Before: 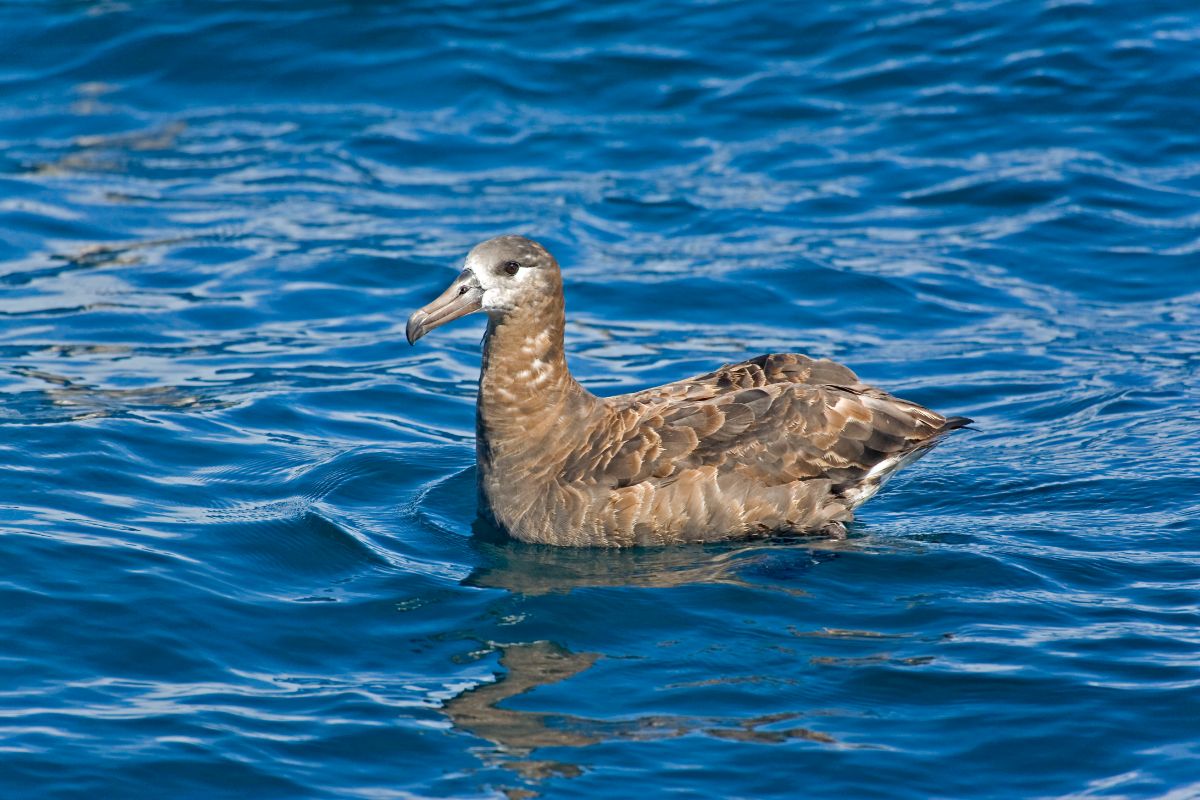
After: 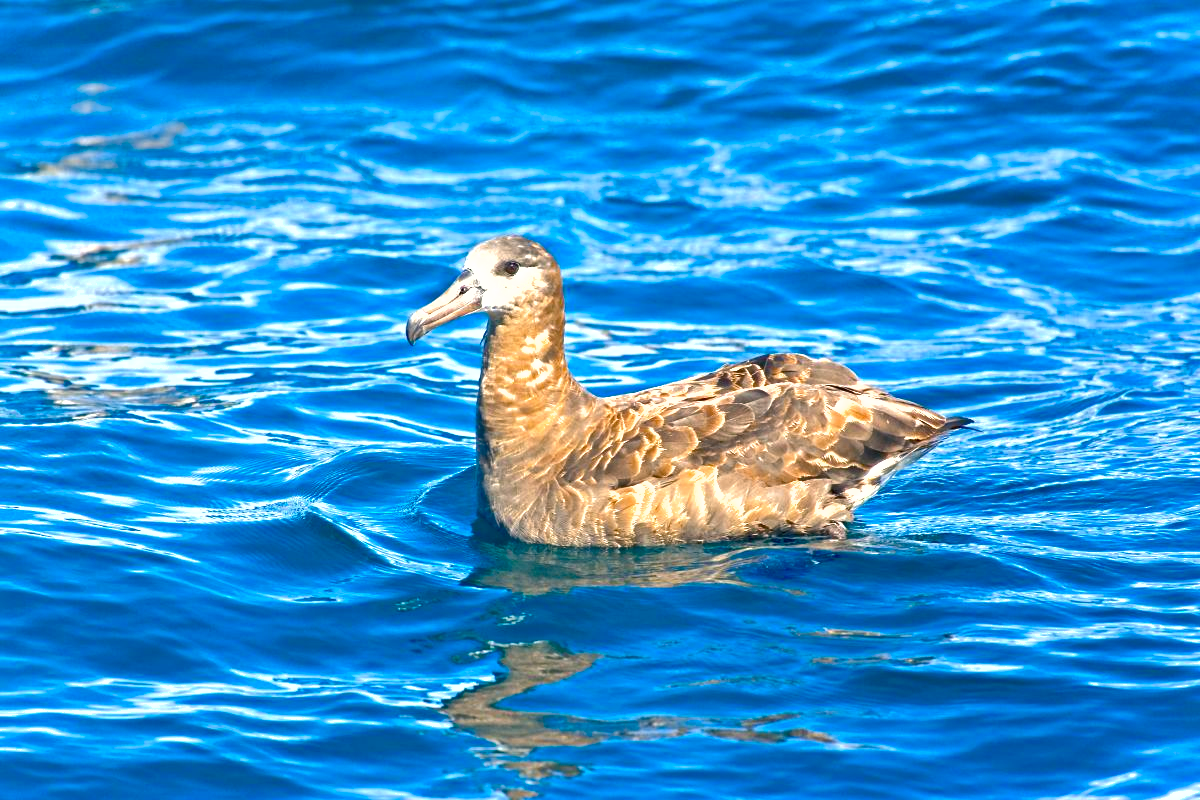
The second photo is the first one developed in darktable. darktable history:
shadows and highlights: on, module defaults
color balance rgb: shadows lift › chroma 2.024%, shadows lift › hue 219.51°, highlights gain › chroma 1.077%, highlights gain › hue 60.28°, linear chroma grading › shadows 31.672%, linear chroma grading › global chroma -1.68%, linear chroma grading › mid-tones 3.884%, perceptual saturation grading › global saturation 19.418%, perceptual brilliance grading › highlights 16.11%, perceptual brilliance grading › shadows -14.281%, contrast -10.246%
exposure: exposure 0.945 EV, compensate highlight preservation false
